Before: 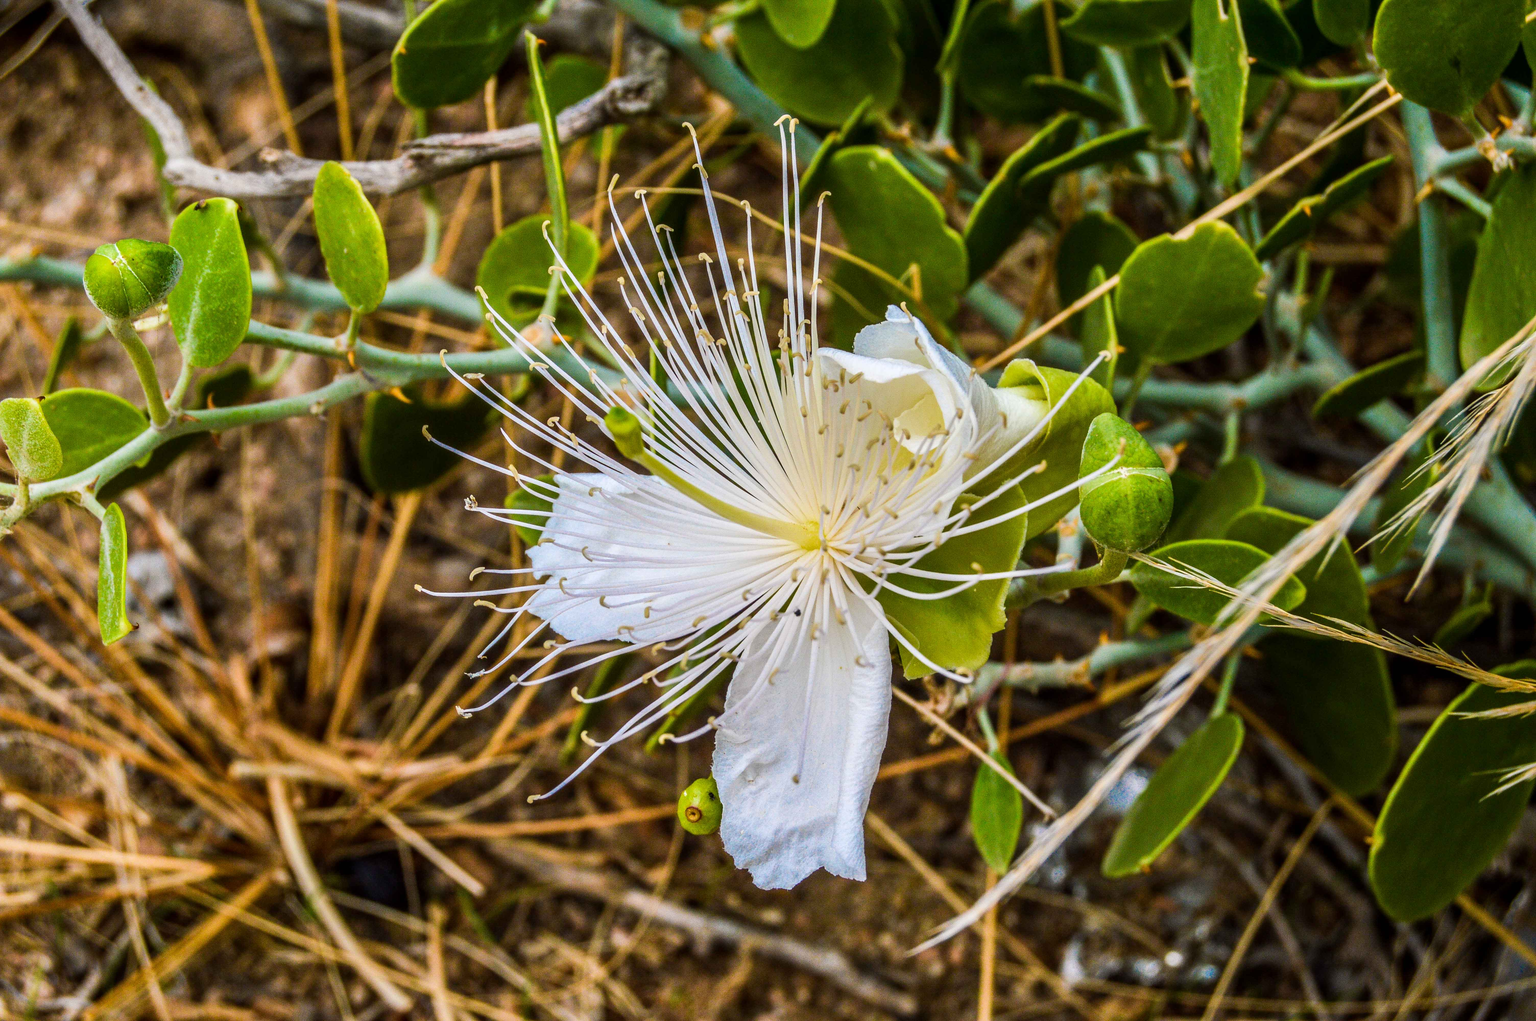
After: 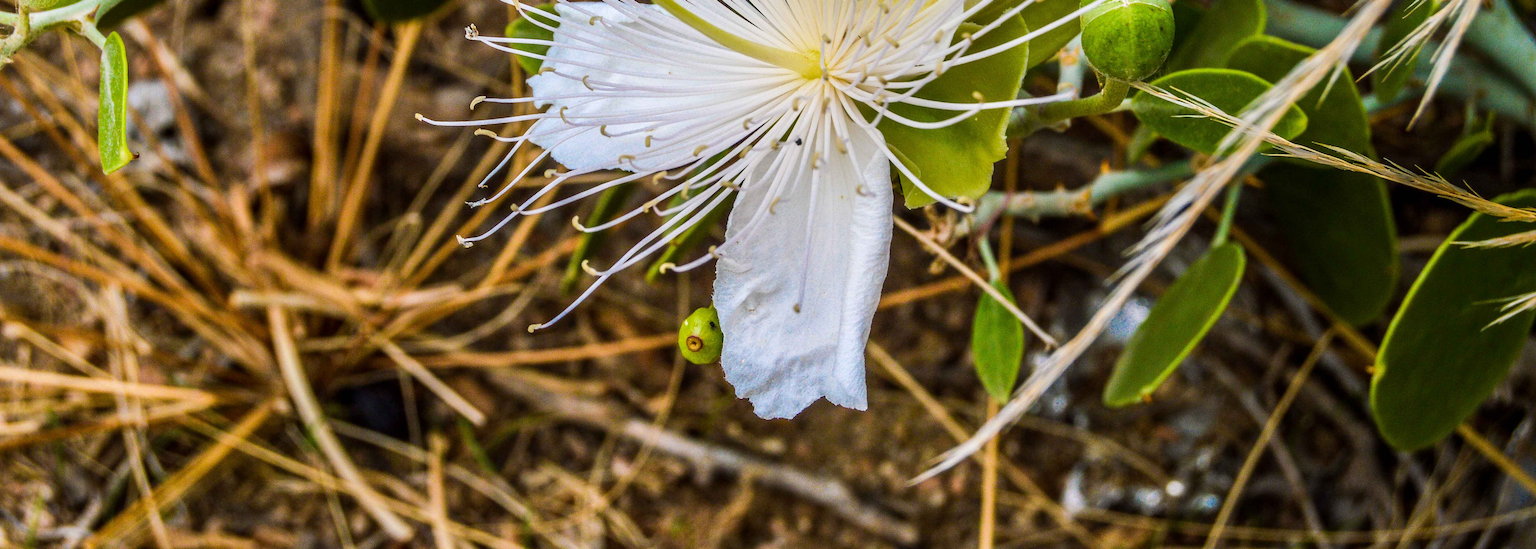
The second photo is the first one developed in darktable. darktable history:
crop and rotate: top 46.195%, right 0.073%
